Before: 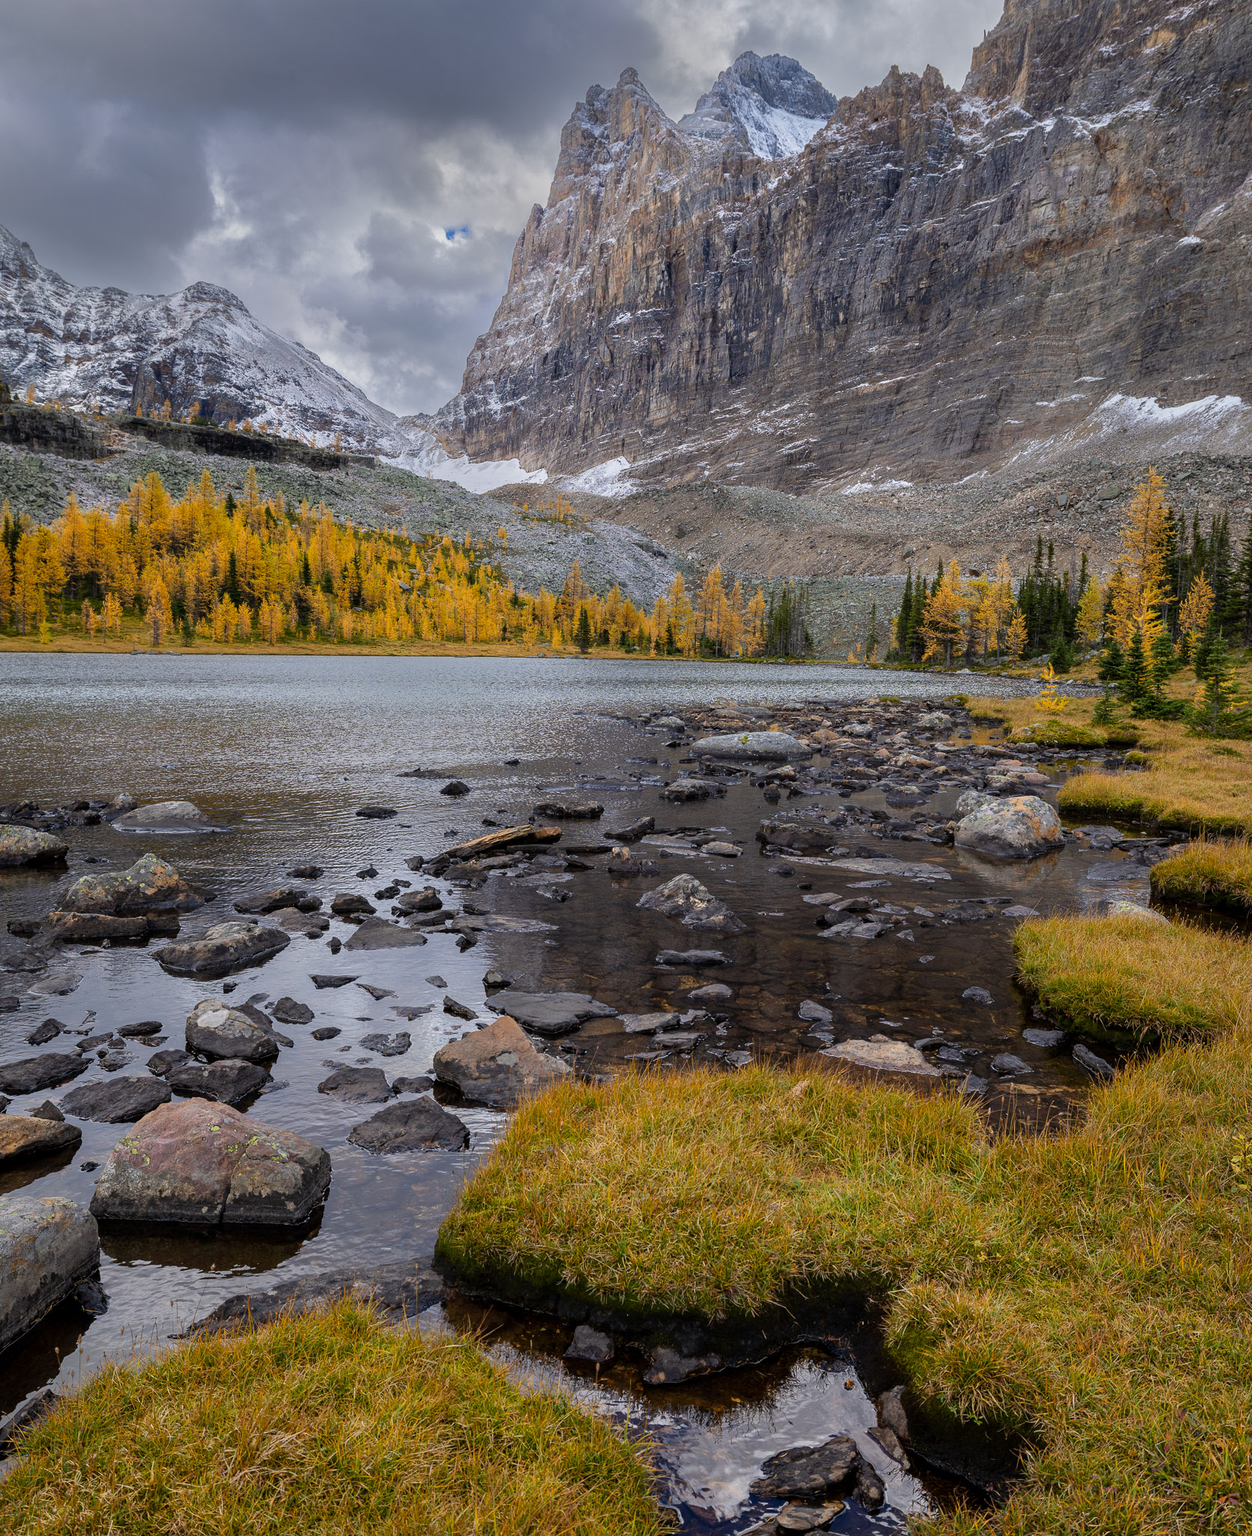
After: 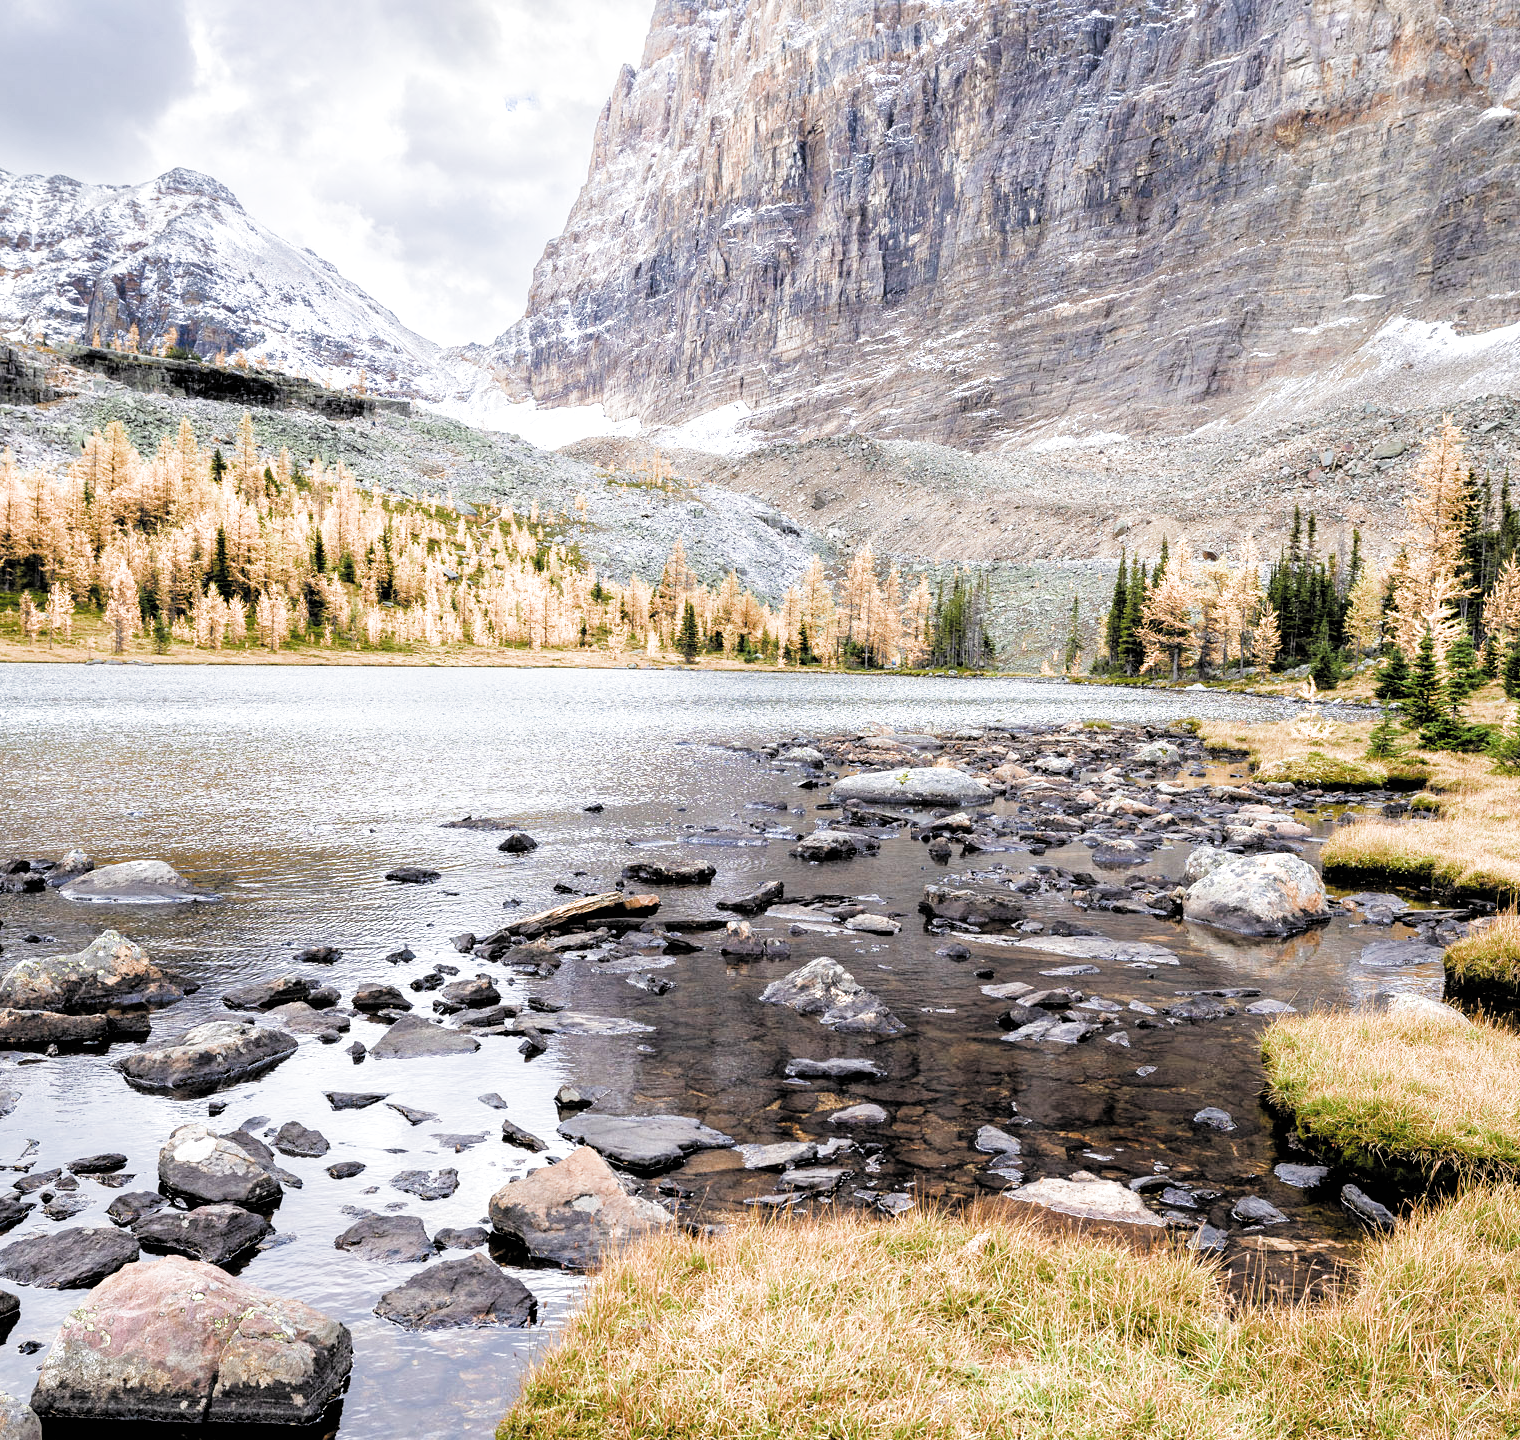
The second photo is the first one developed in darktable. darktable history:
levels: levels [0, 0.492, 0.984]
crop: left 5.388%, top 10.19%, right 3.496%, bottom 19.478%
filmic rgb: black relative exposure -3.86 EV, white relative exposure 3.49 EV, threshold 2.95 EV, hardness 2.64, contrast 1.102, color science v4 (2020), enable highlight reconstruction true
exposure: black level correction 0, exposure 1.758 EV, compensate highlight preservation false
